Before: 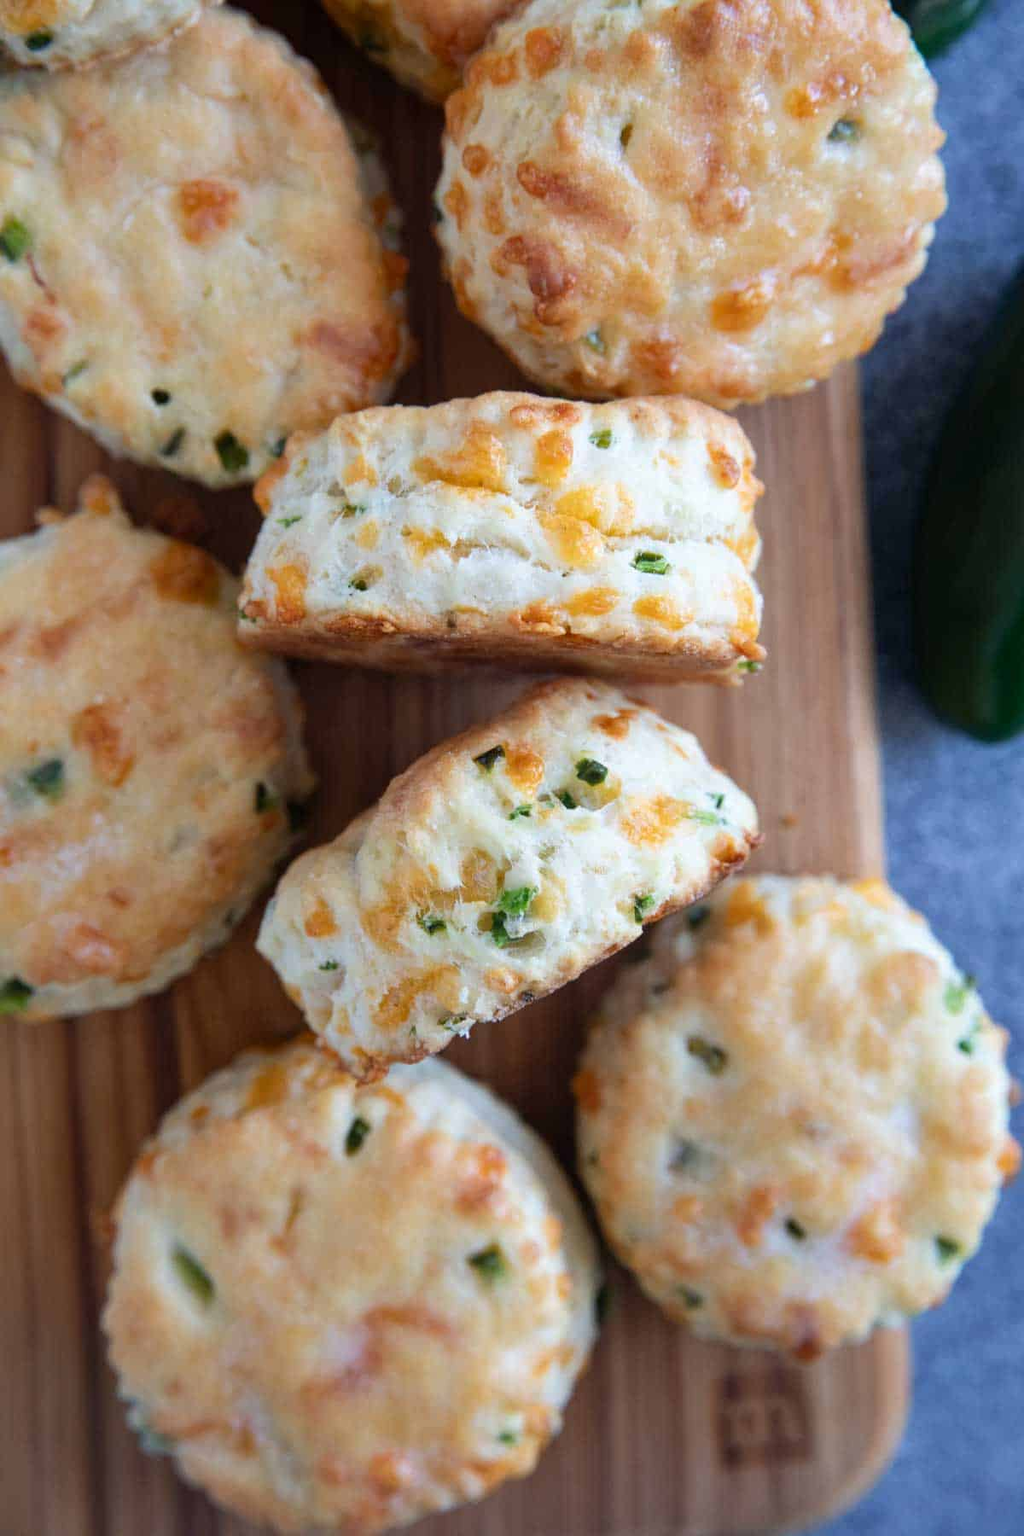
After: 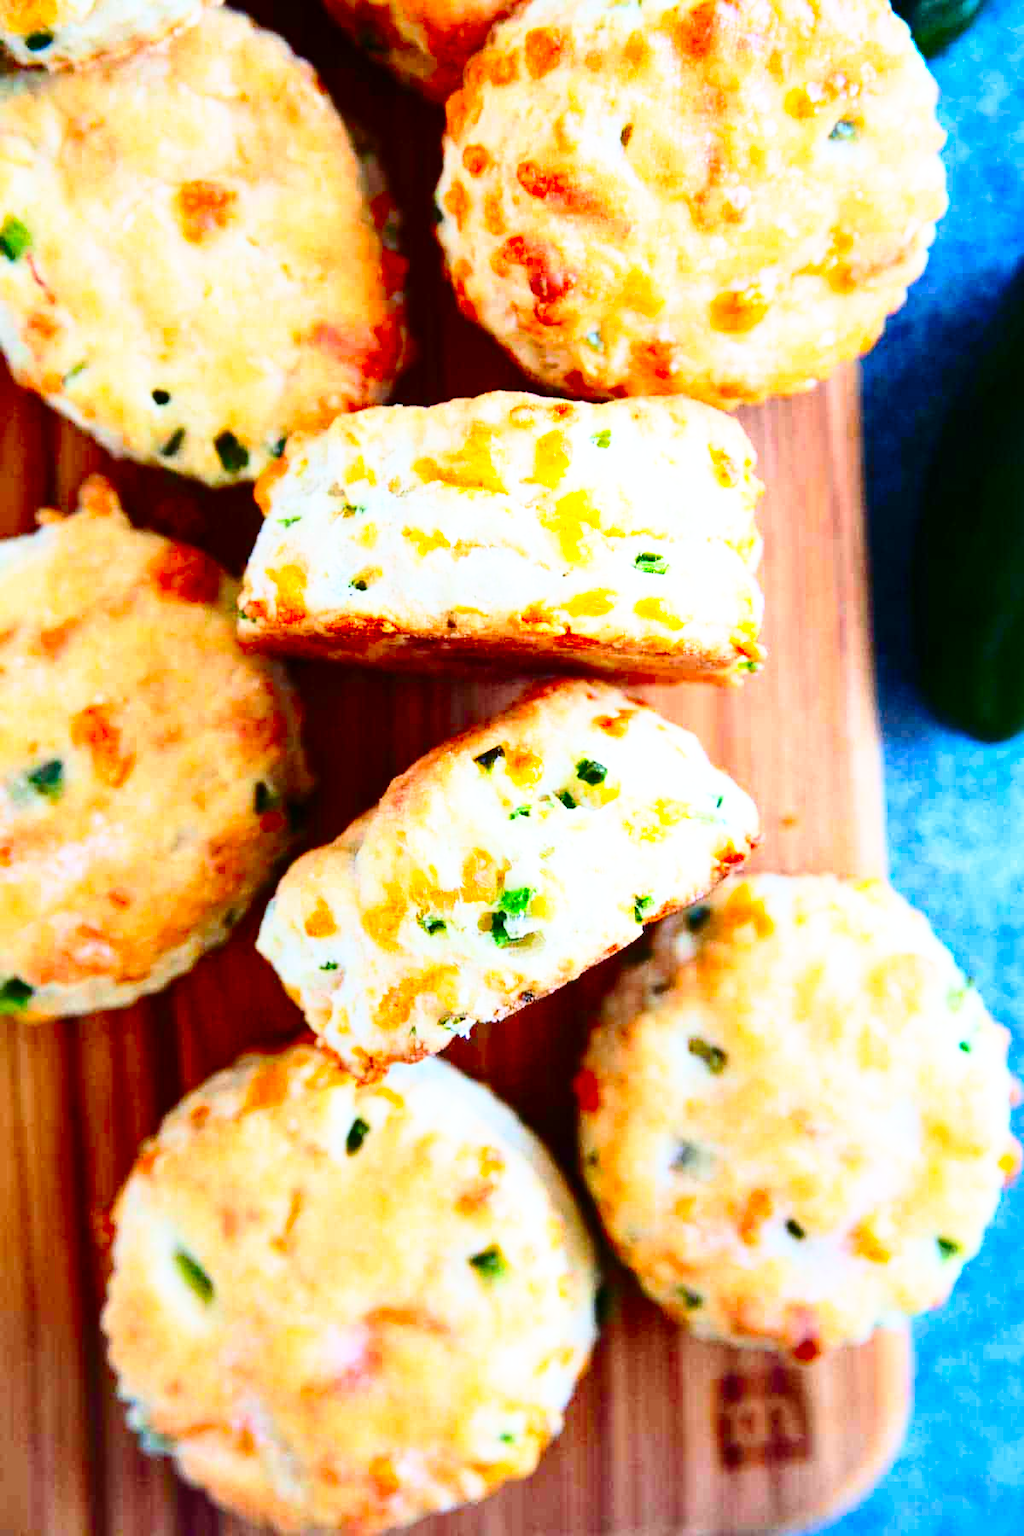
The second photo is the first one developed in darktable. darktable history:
base curve: curves: ch0 [(0, 0) (0.026, 0.03) (0.109, 0.232) (0.351, 0.748) (0.669, 0.968) (1, 1)], preserve colors none
contrast brightness saturation: contrast 0.263, brightness 0.01, saturation 0.86
